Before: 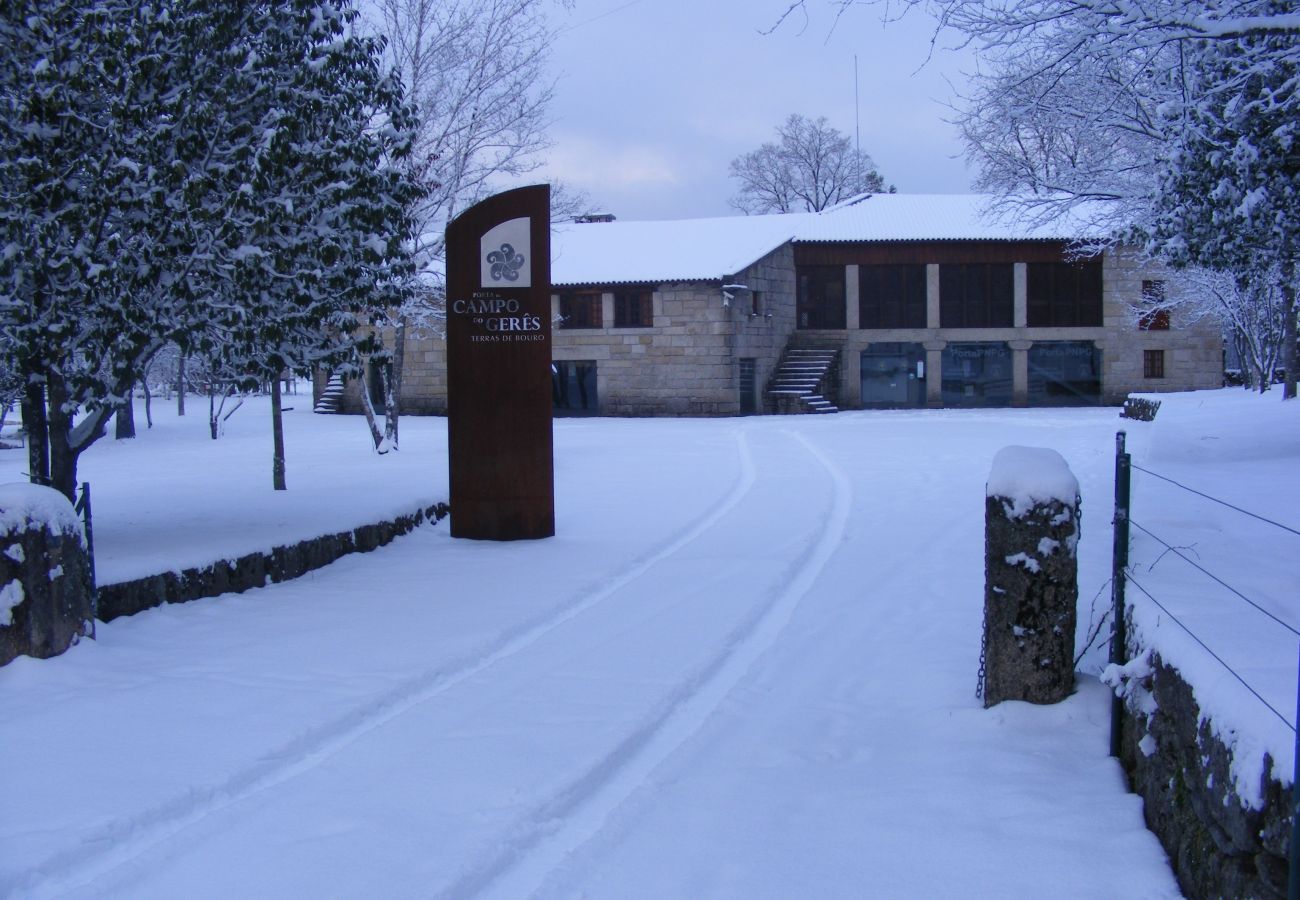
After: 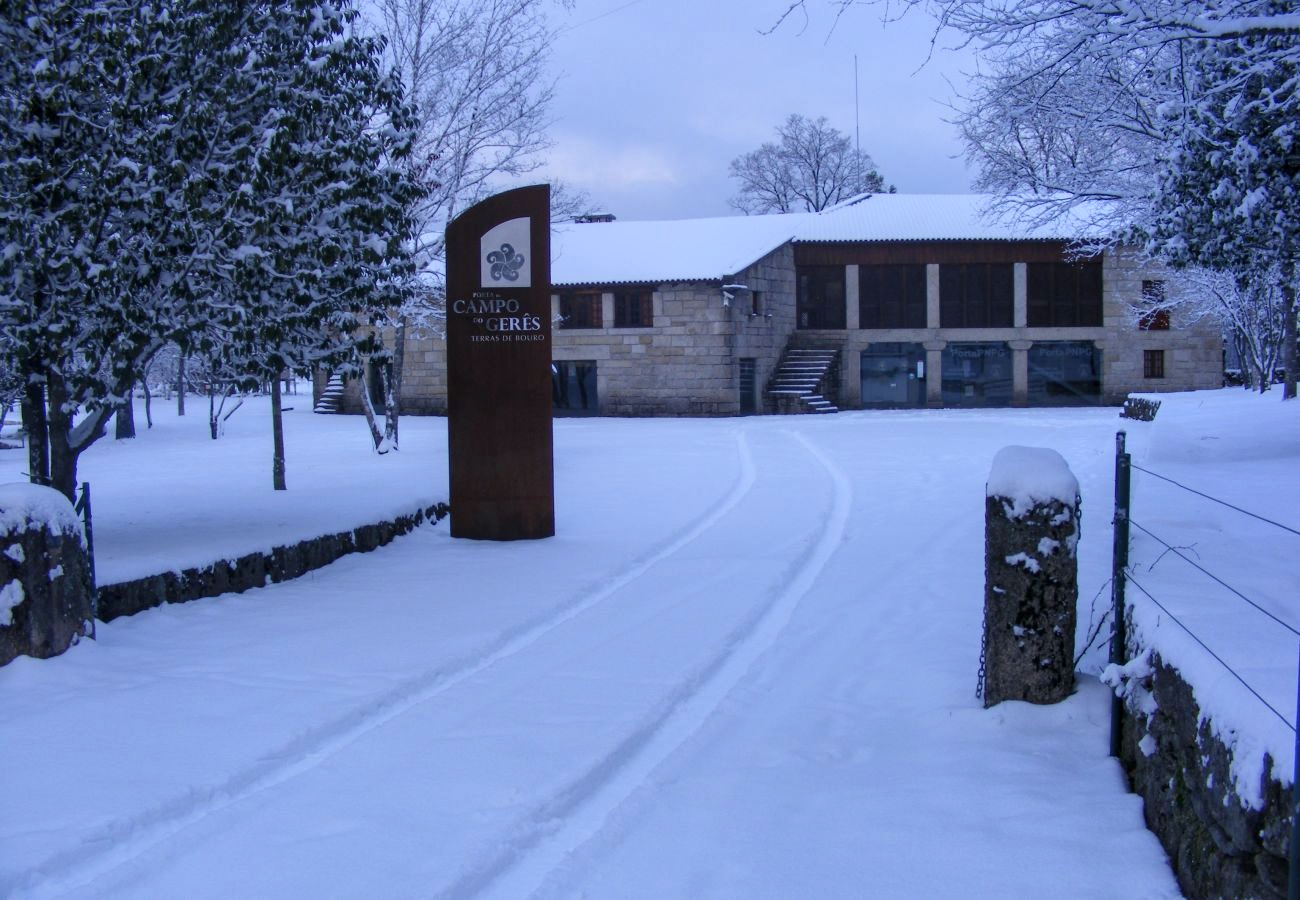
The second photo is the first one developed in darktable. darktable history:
white balance: red 0.974, blue 1.044
local contrast: on, module defaults
